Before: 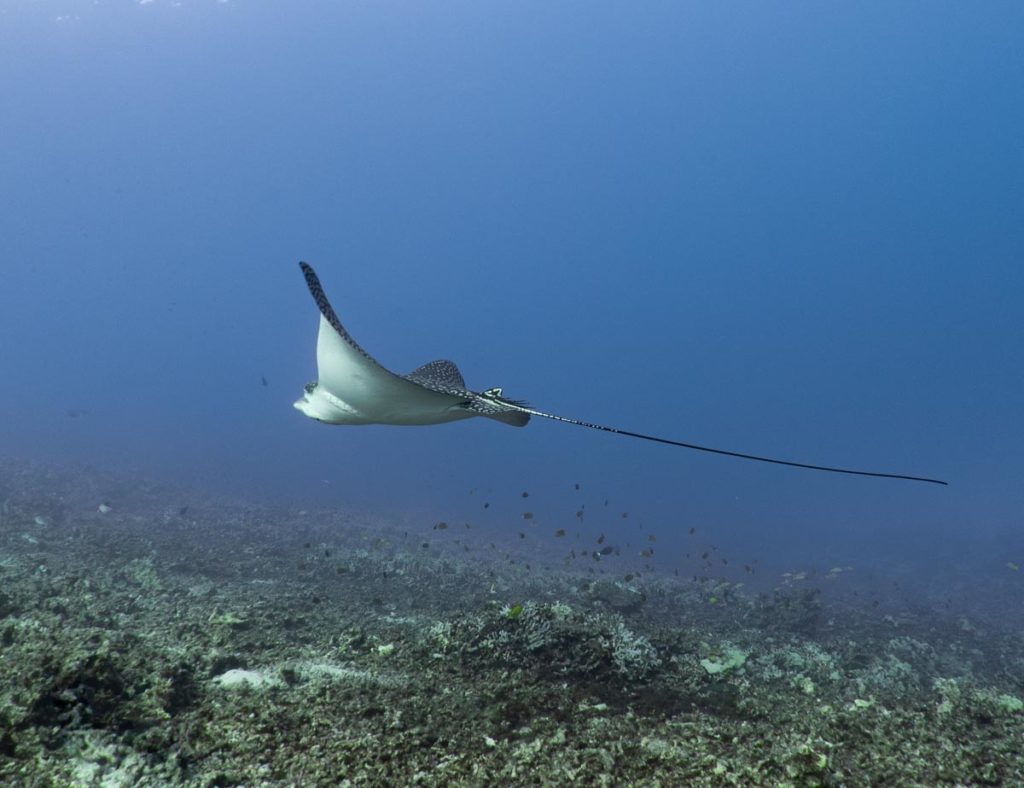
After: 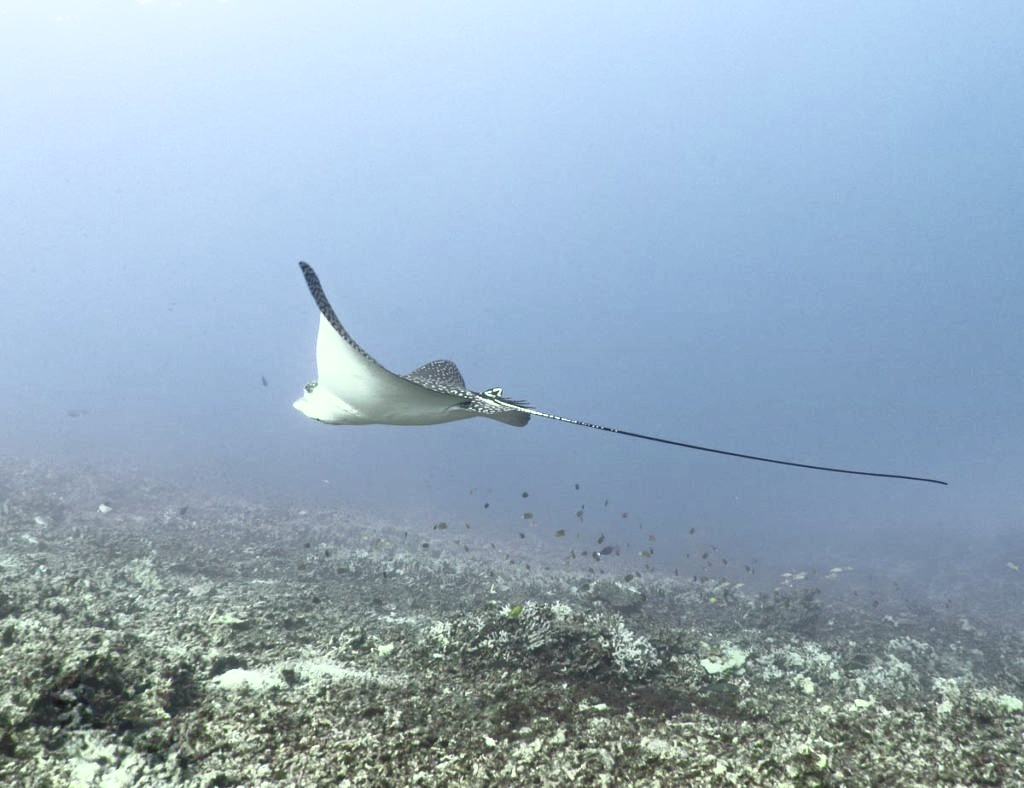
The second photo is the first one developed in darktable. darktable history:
levels: levels [0, 0.43, 0.984]
white balance: red 1.029, blue 0.92
contrast brightness saturation: contrast 0.57, brightness 0.57, saturation -0.34
